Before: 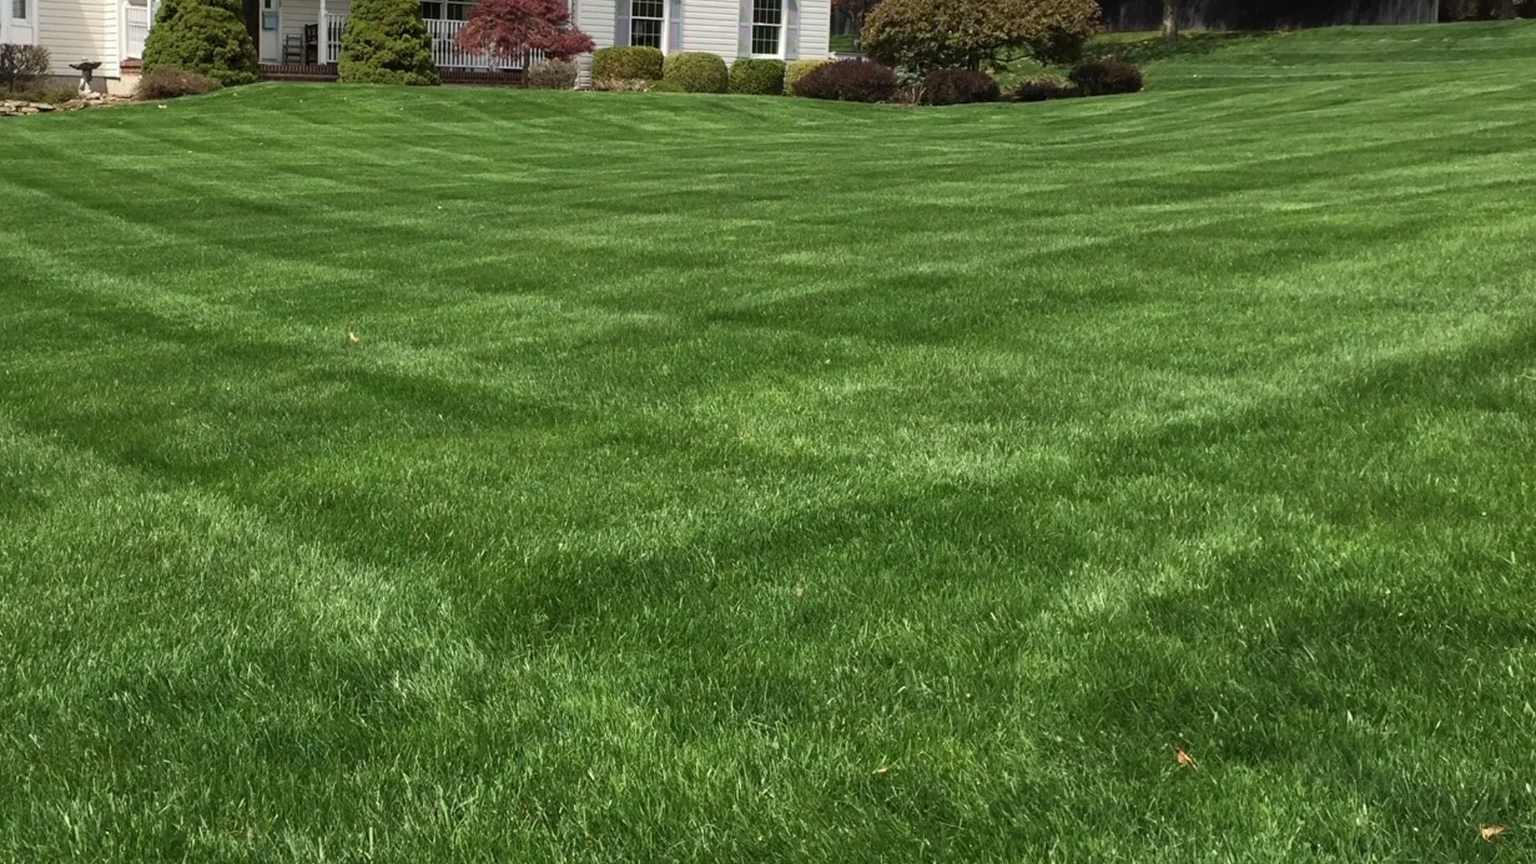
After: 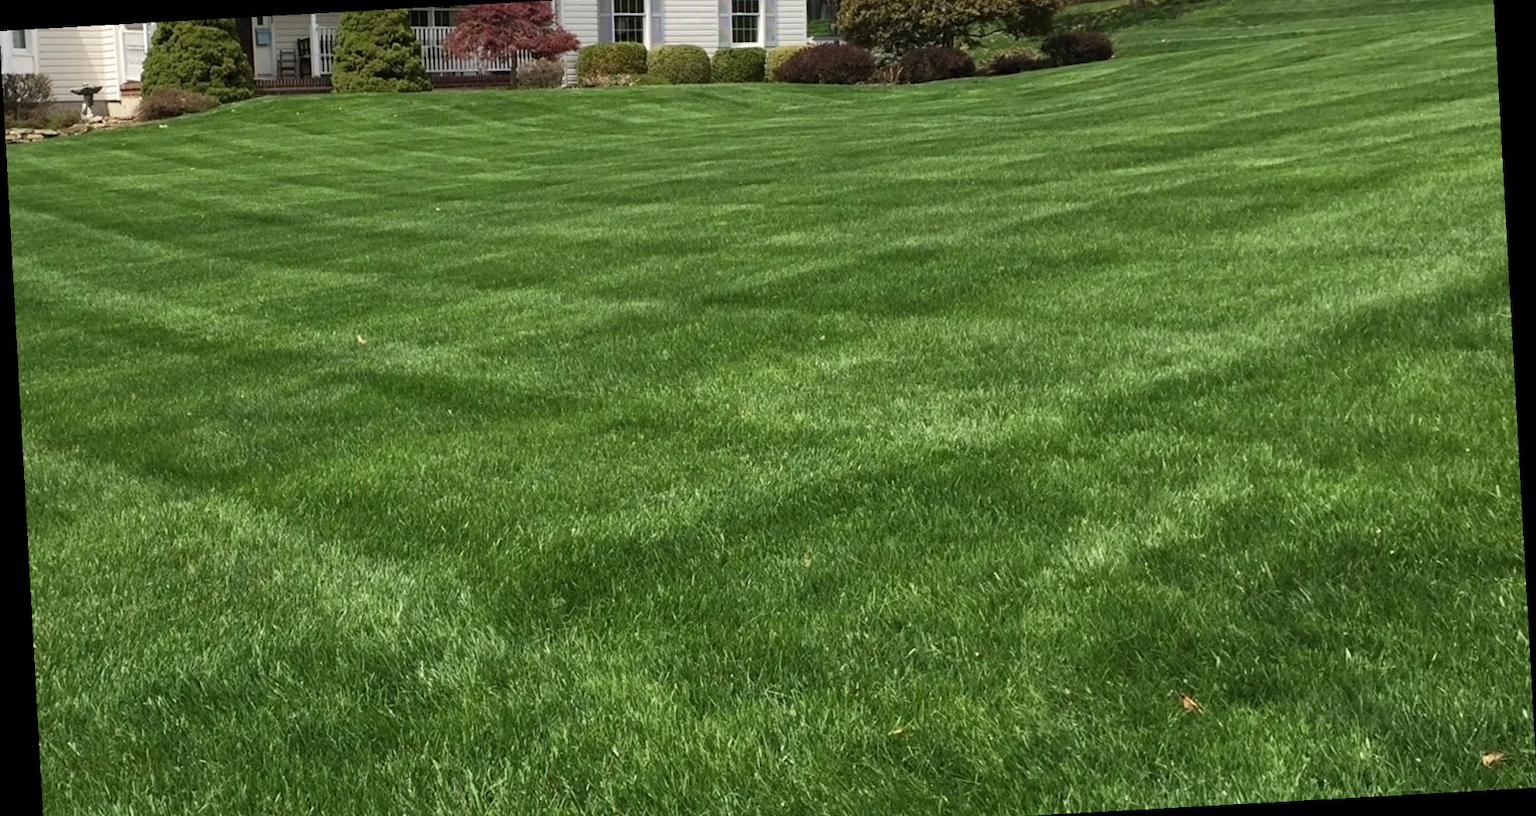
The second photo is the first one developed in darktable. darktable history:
crop and rotate: top 5.609%, bottom 5.609%
rotate and perspective: rotation -3.18°, automatic cropping off
